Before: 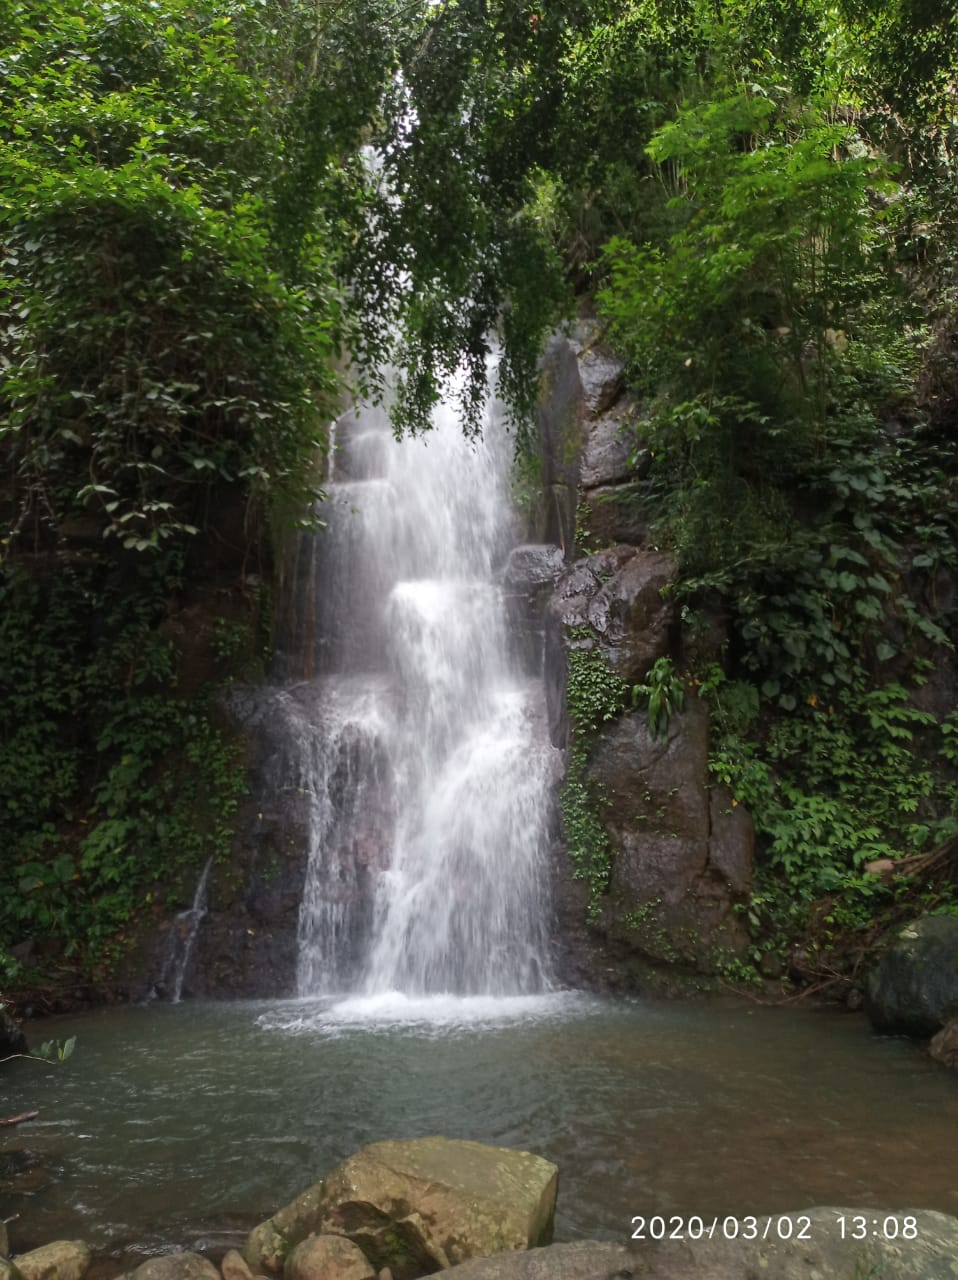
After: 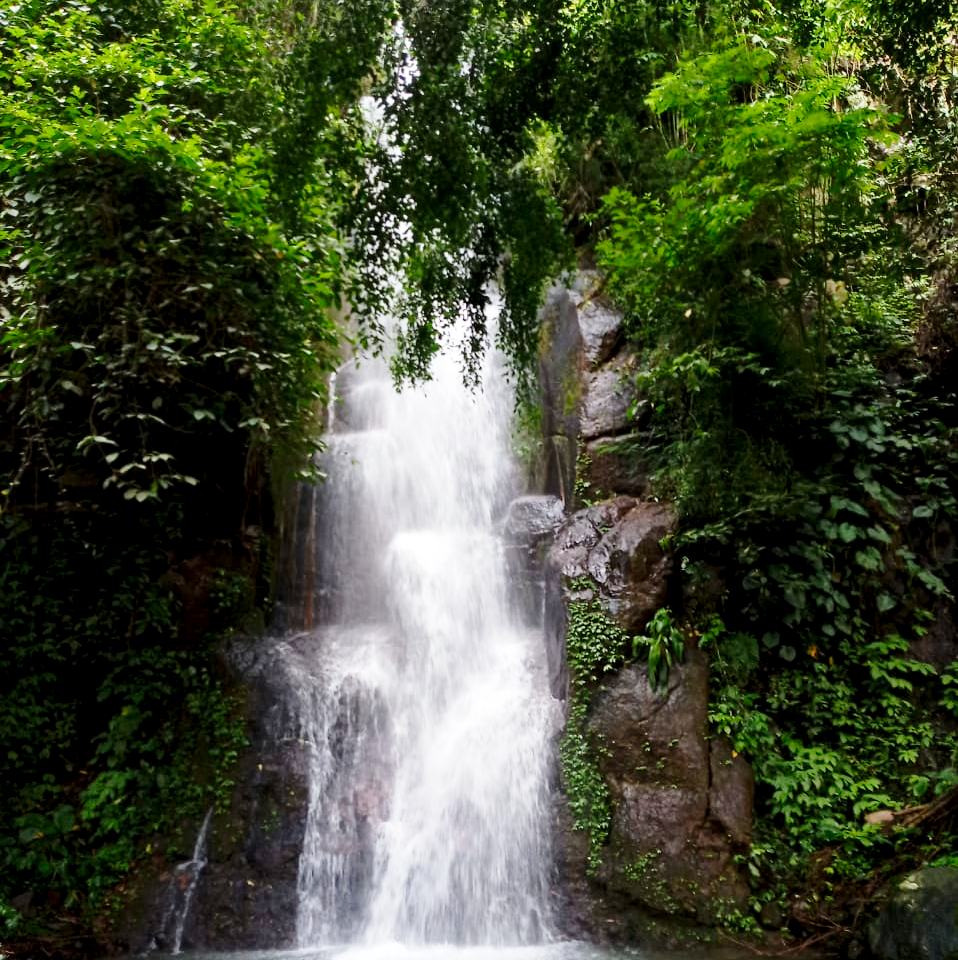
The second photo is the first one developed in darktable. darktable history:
exposure: black level correction 0.009, exposure 0.014 EV, compensate highlight preservation false
crop: top 3.857%, bottom 21.132%
base curve: curves: ch0 [(0, 0) (0.028, 0.03) (0.121, 0.232) (0.46, 0.748) (0.859, 0.968) (1, 1)], preserve colors none
